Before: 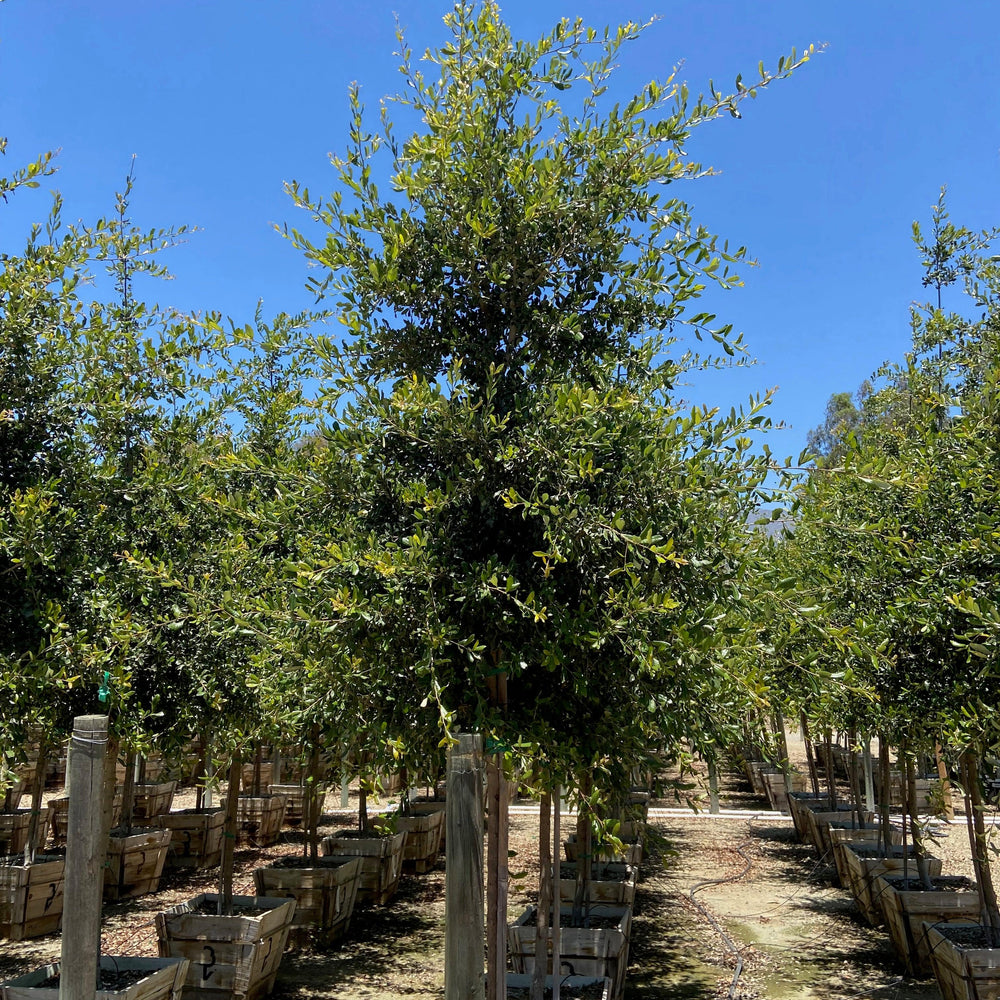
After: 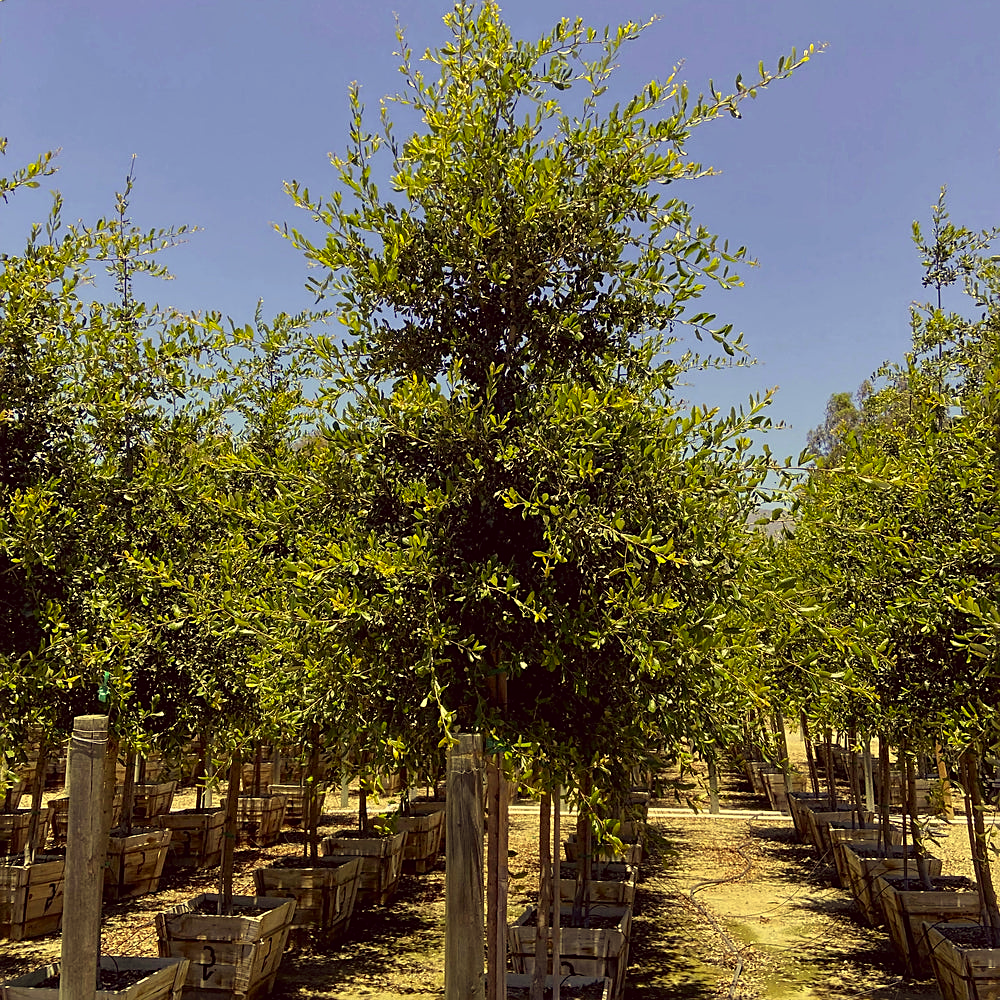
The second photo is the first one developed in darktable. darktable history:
color correction: highlights a* -0.359, highlights b* 39.72, shadows a* 9.72, shadows b* -0.763
sharpen: on, module defaults
